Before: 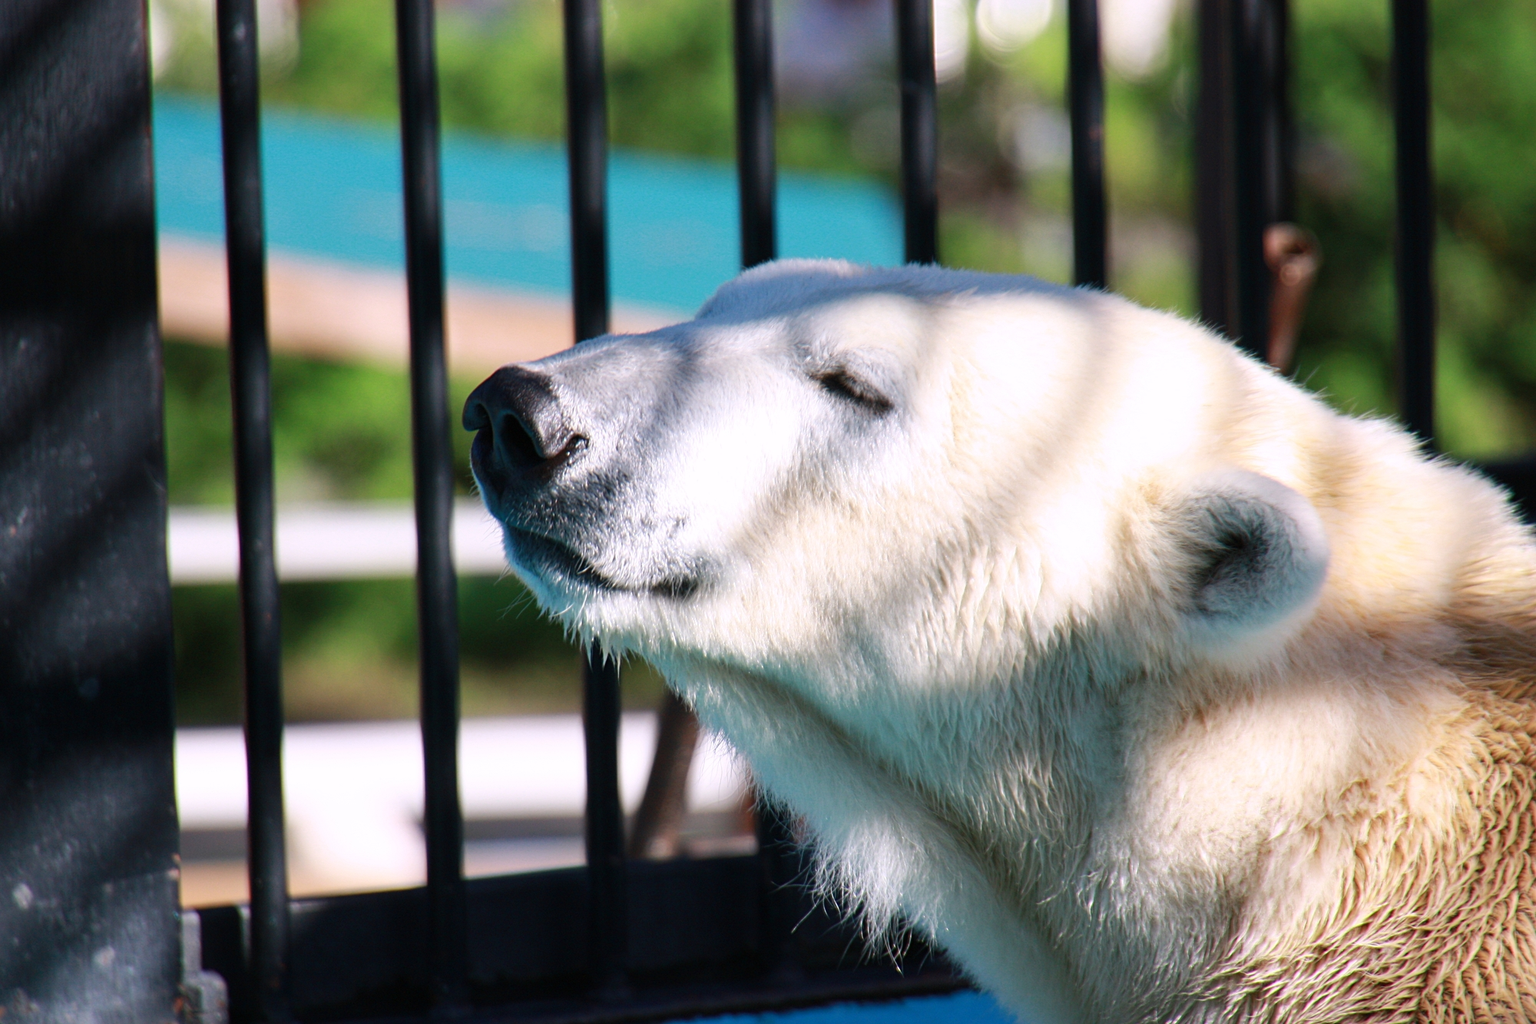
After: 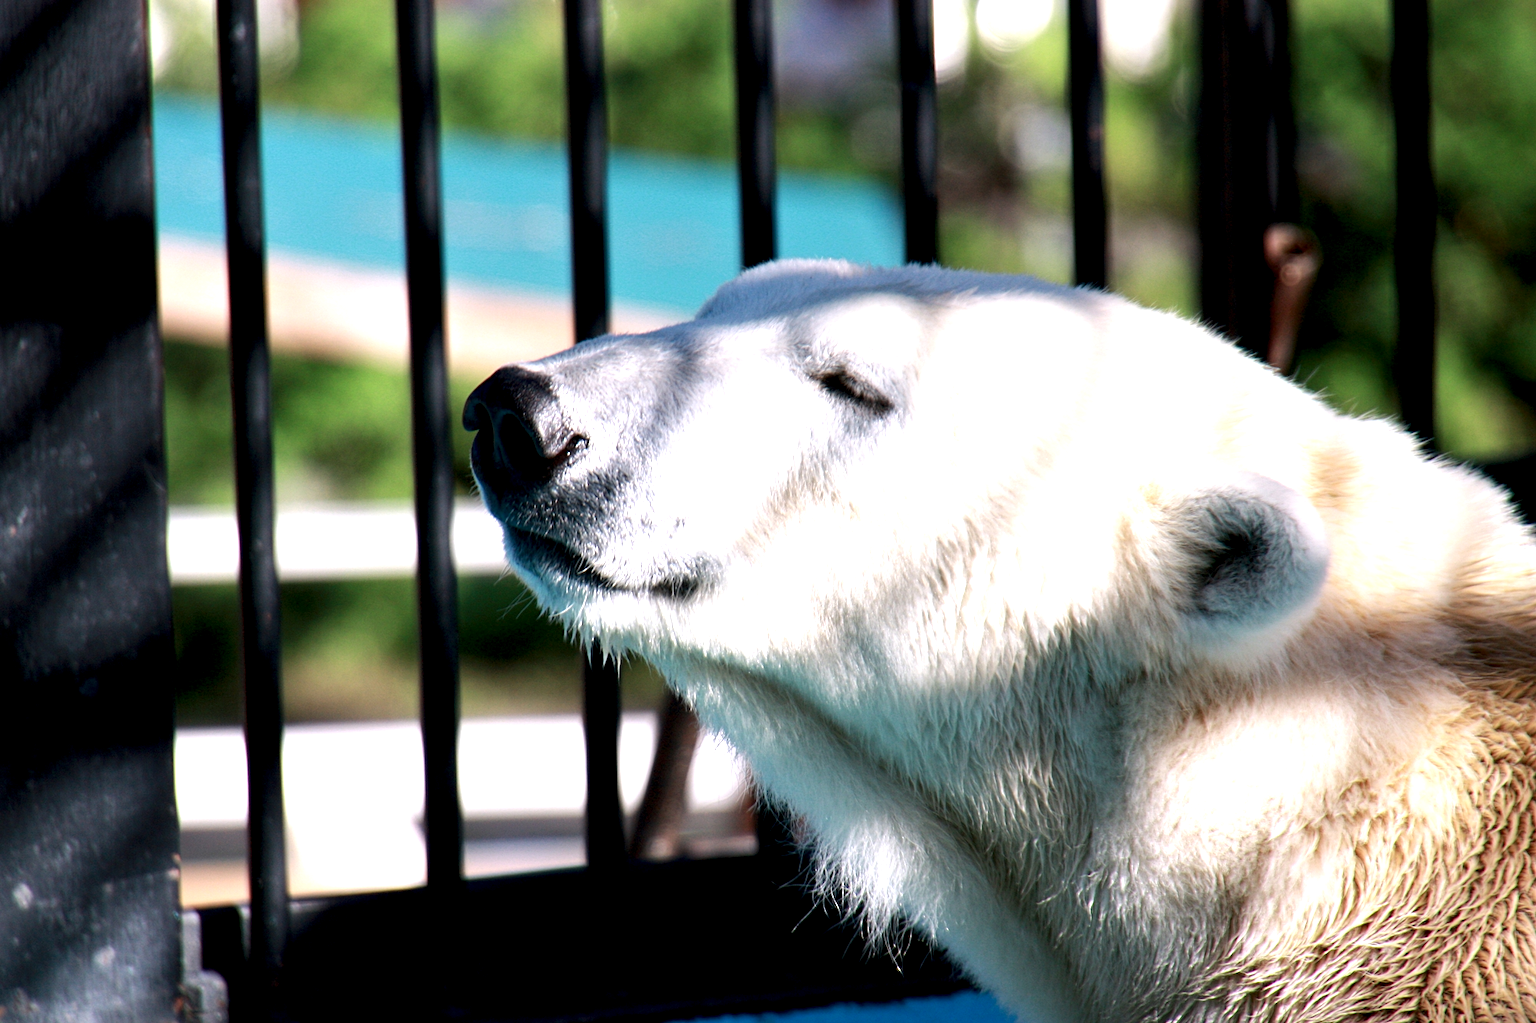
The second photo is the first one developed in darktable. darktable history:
local contrast: highlights 188%, shadows 150%, detail 140%, midtone range 0.261
